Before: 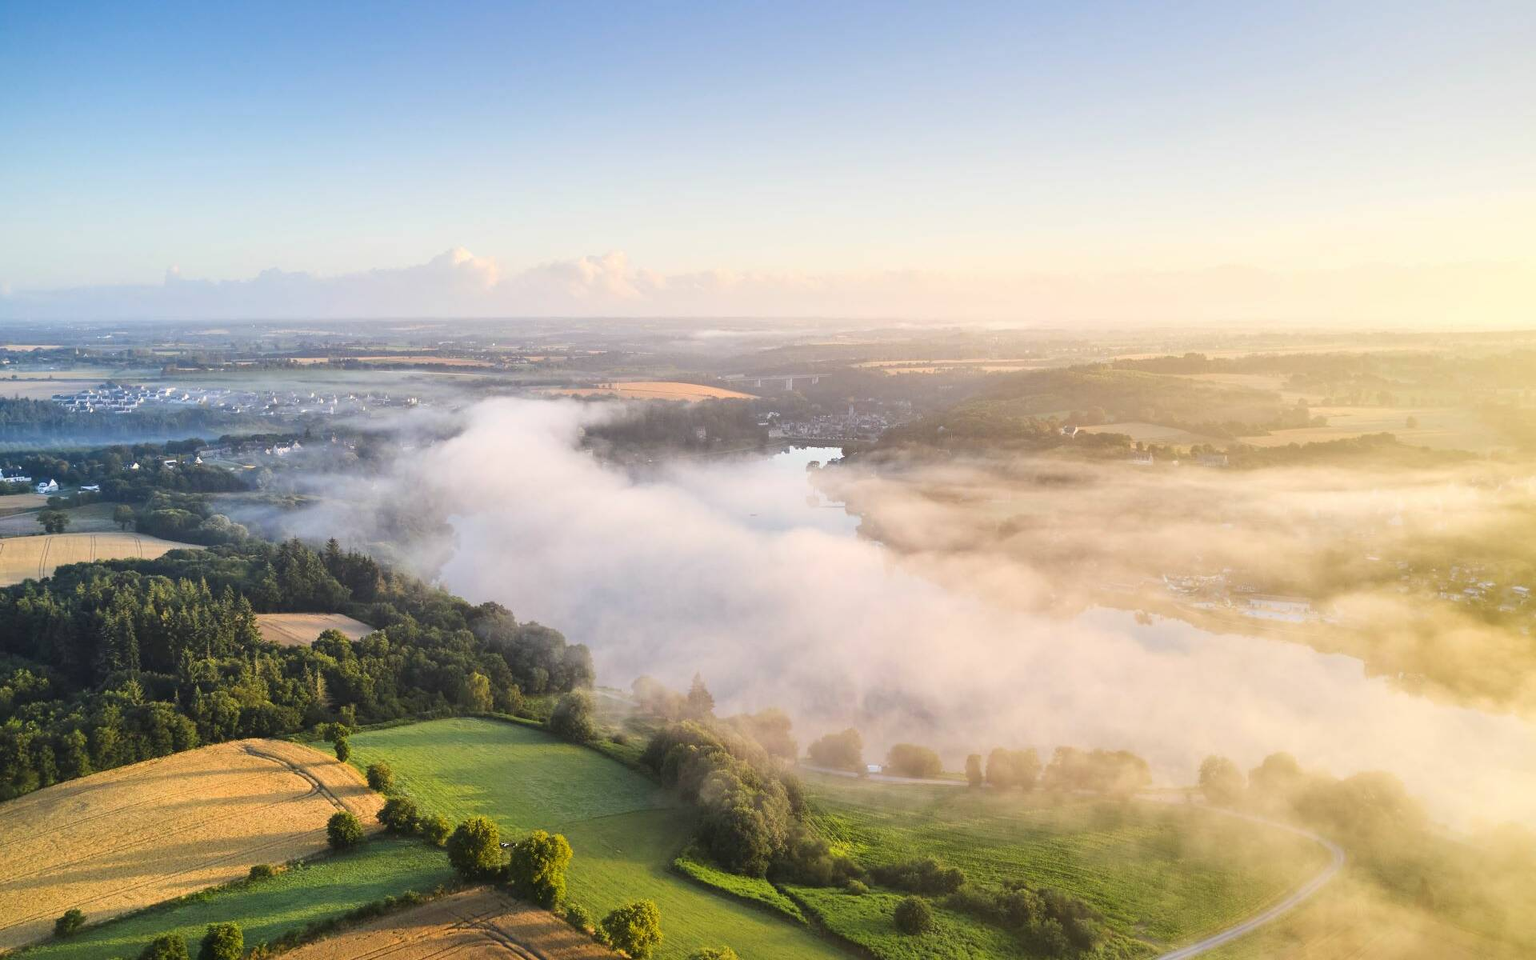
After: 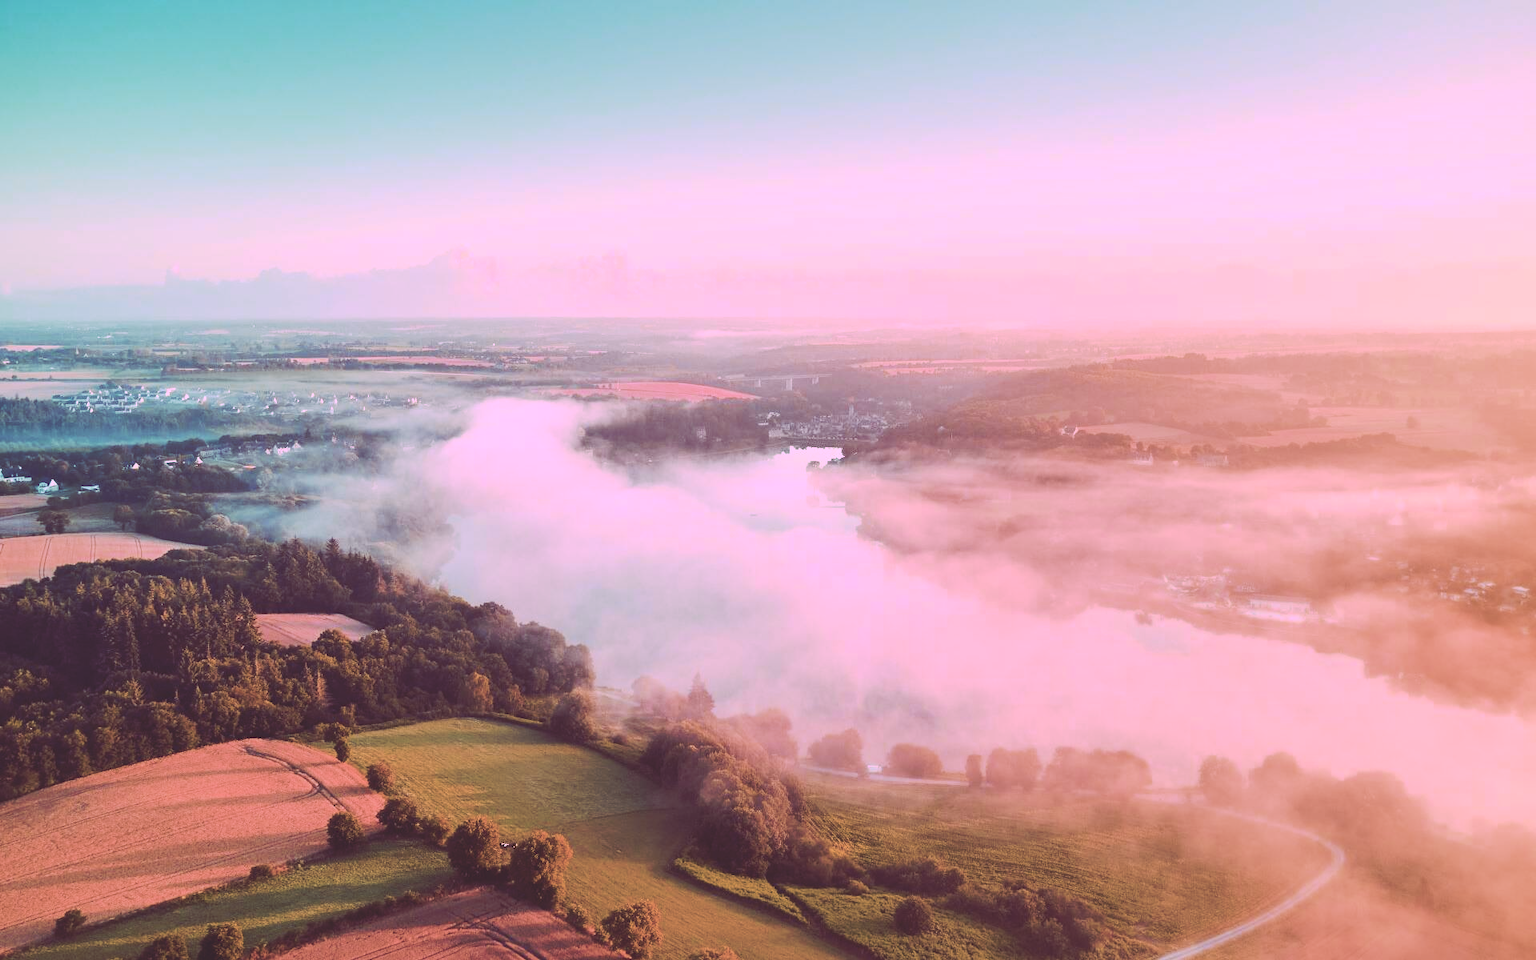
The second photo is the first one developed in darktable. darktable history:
tone curve: curves: ch0 [(0, 0) (0.003, 0.156) (0.011, 0.156) (0.025, 0.157) (0.044, 0.164) (0.069, 0.172) (0.1, 0.181) (0.136, 0.191) (0.177, 0.214) (0.224, 0.245) (0.277, 0.285) (0.335, 0.333) (0.399, 0.387) (0.468, 0.471) (0.543, 0.556) (0.623, 0.648) (0.709, 0.734) (0.801, 0.809) (0.898, 0.891) (1, 1)], preserve colors none
color look up table: target L [78.27, 96.46, 79.47, 81.44, 79.57, 86.32, 80.5, 76.46, 68.8, 54.39, 60.32, 55.99, 31.93, 4.594, 202.08, 70.27, 75, 81.36, 67.96, 67.54, 64.32, 59.91, 55.96, 60.66, 52.02, 45.94, 33.17, 30.15, 76.87, 62.56, 52.28, 79.66, 57.17, 50.13, 45.9, 54.23, 39.5, 30.98, 47.41, 25.35, 10.91, 94.8, 80.16, 79.79, 80.2, 72.42, 65.77, 50.96, 38.51], target a [29.79, 1.078, -58.3, 13.4, -53.04, 9.207, -18.87, 10.26, -17.65, 19.78, -35.75, 9.512, -0.159, 30.99, 0, 40.55, 42.14, 54.05, 47.78, 53.39, 73.97, 32.58, 34.91, 54.11, 49.73, 37.61, 30.39, 41.55, 9.078, 25.38, 43.45, -33.26, 19.19, 57.11, 33.91, -5.192, 23.06, 16.39, 20.47, 36.77, 31.46, 21.41, -53.34, -28.39, -45.26, -8.697, -39.79, -13.44, -17.56], target b [24.52, 68.28, 40.32, 55.01, 50.72, 17.04, 28.85, 37.22, 46.28, 30.78, 28.58, 6.533, 24.13, -4.714, -0.001, 33.8, 2.997, -33.48, 26.6, 3.898, -45.6, 2.827, 24.83, 10.18, -0.849, 12.1, 18.61, -0.979, -40.54, -59.39, -73.25, -36.21, -66.92, -48.94, -59.65, -36.89, -30.99, -7.192, -58.01, -43.56, -26.66, -11.75, 28.7, 10.44, -6.985, -7.935, 16.92, -14.5, 0.9], num patches 49
